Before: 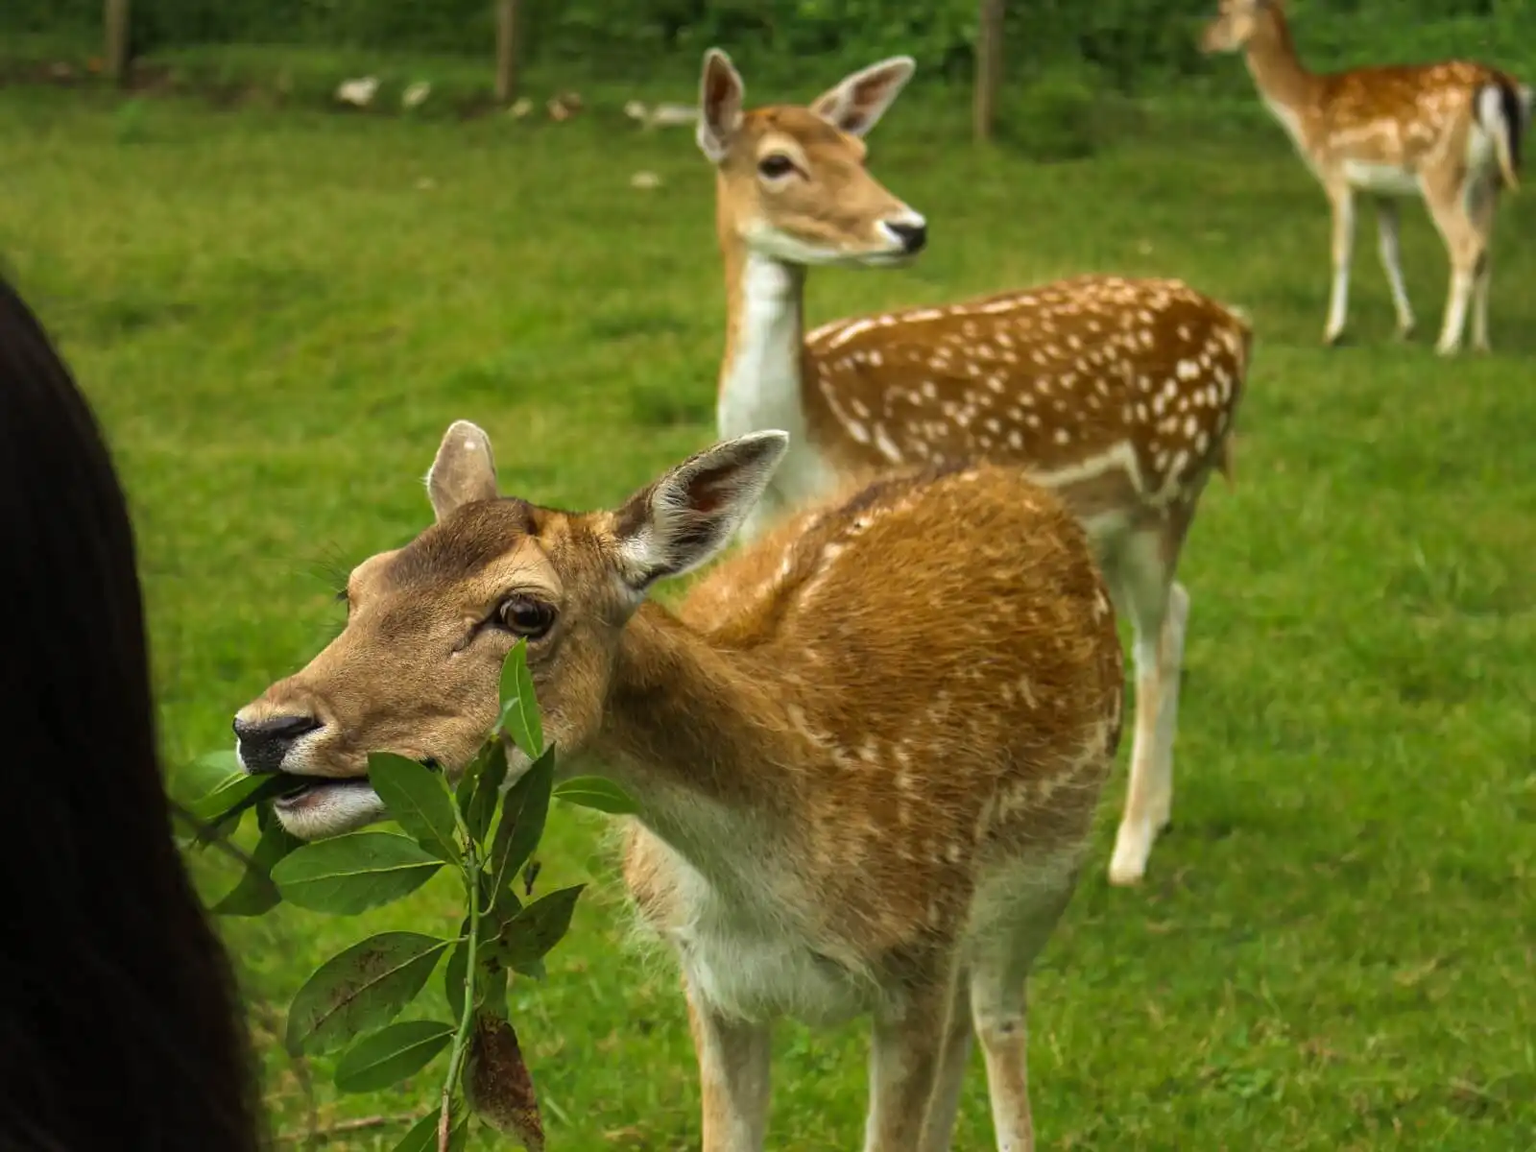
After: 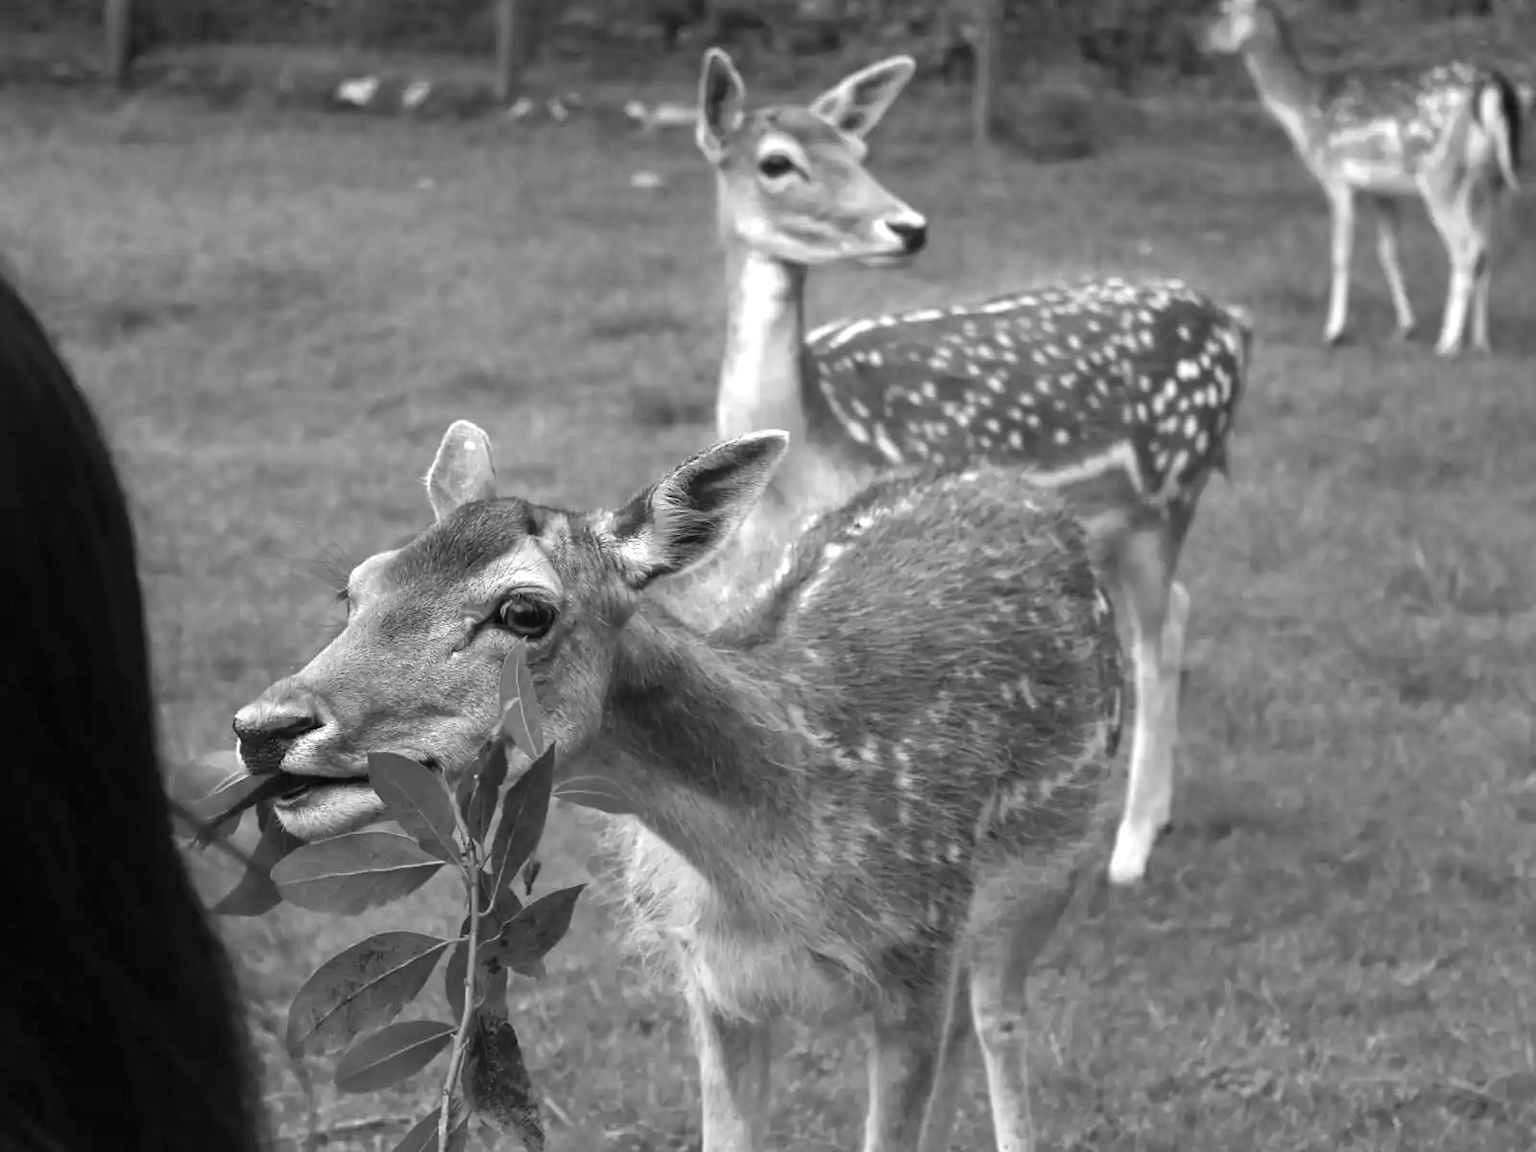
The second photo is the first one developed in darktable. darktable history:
exposure: exposure 0.6 EV, compensate highlight preservation false
monochrome: a 26.22, b 42.67, size 0.8
